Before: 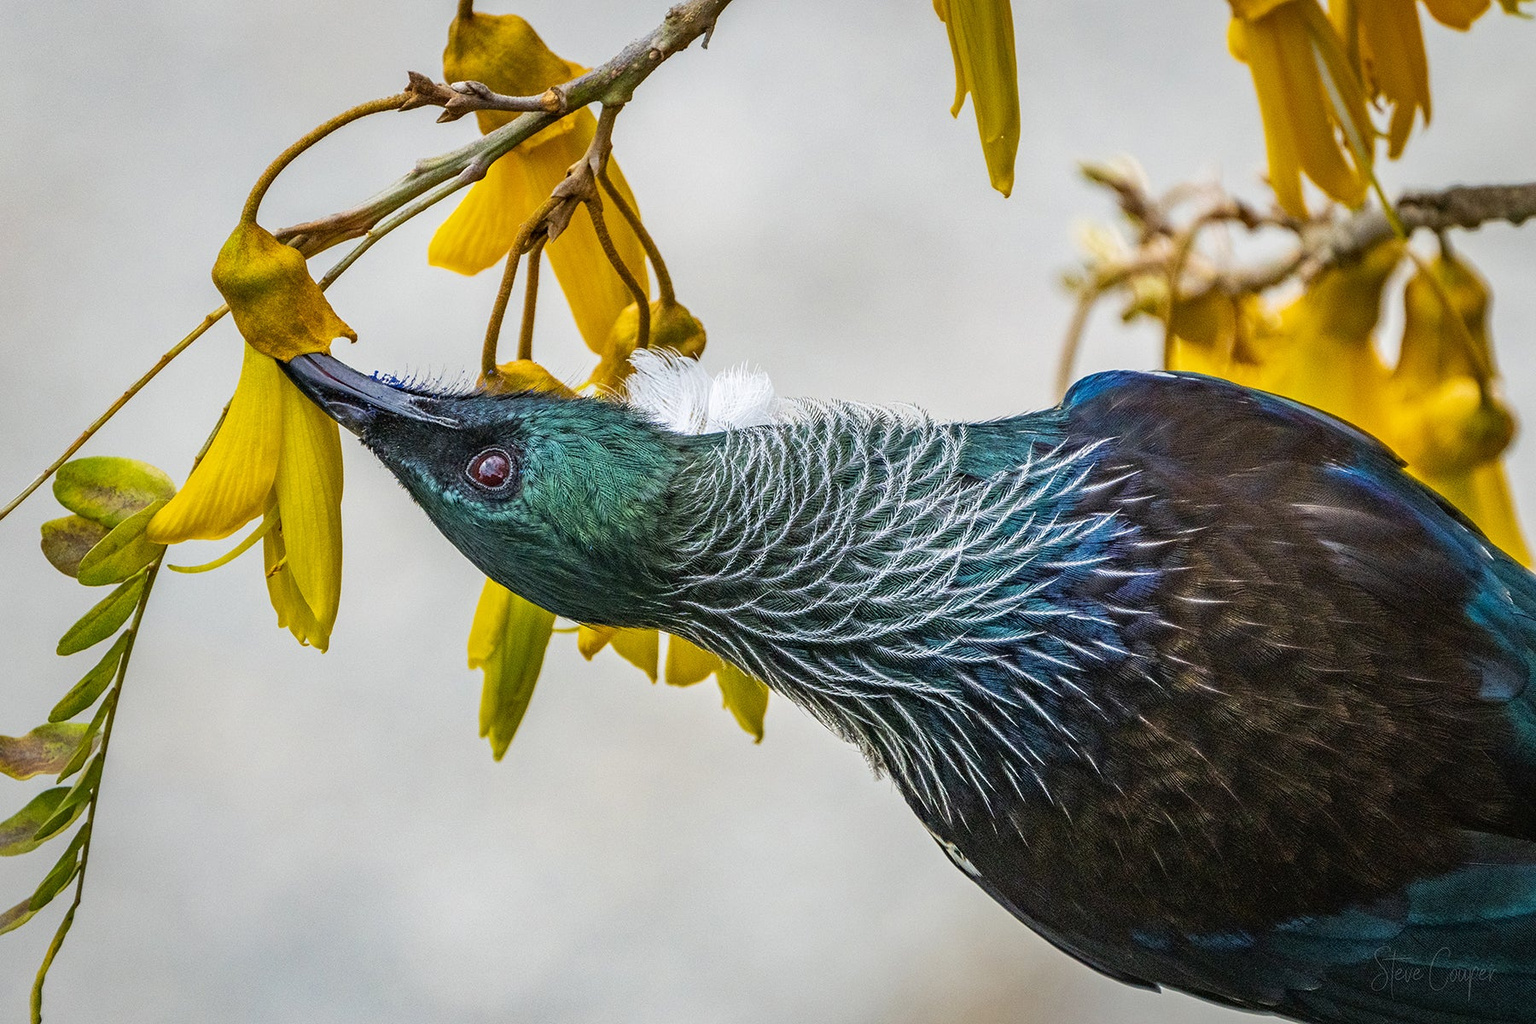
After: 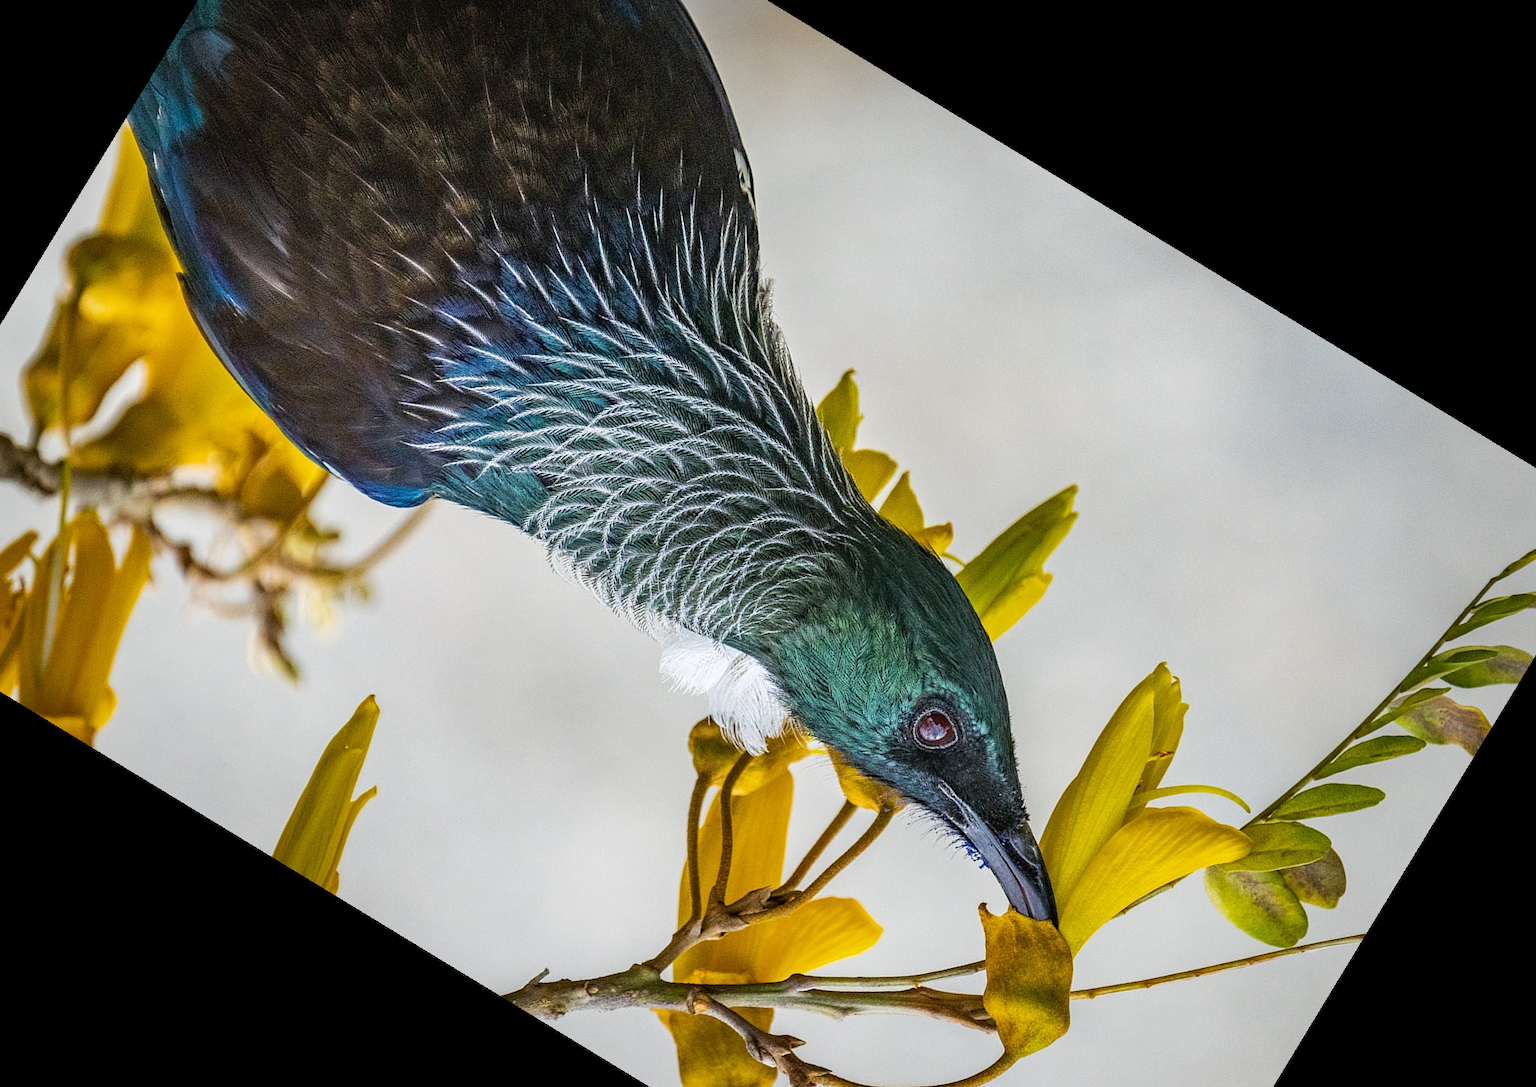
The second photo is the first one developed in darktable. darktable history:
crop and rotate: angle 148.68°, left 9.111%, top 15.603%, right 4.588%, bottom 17.041%
exposure: compensate highlight preservation false
